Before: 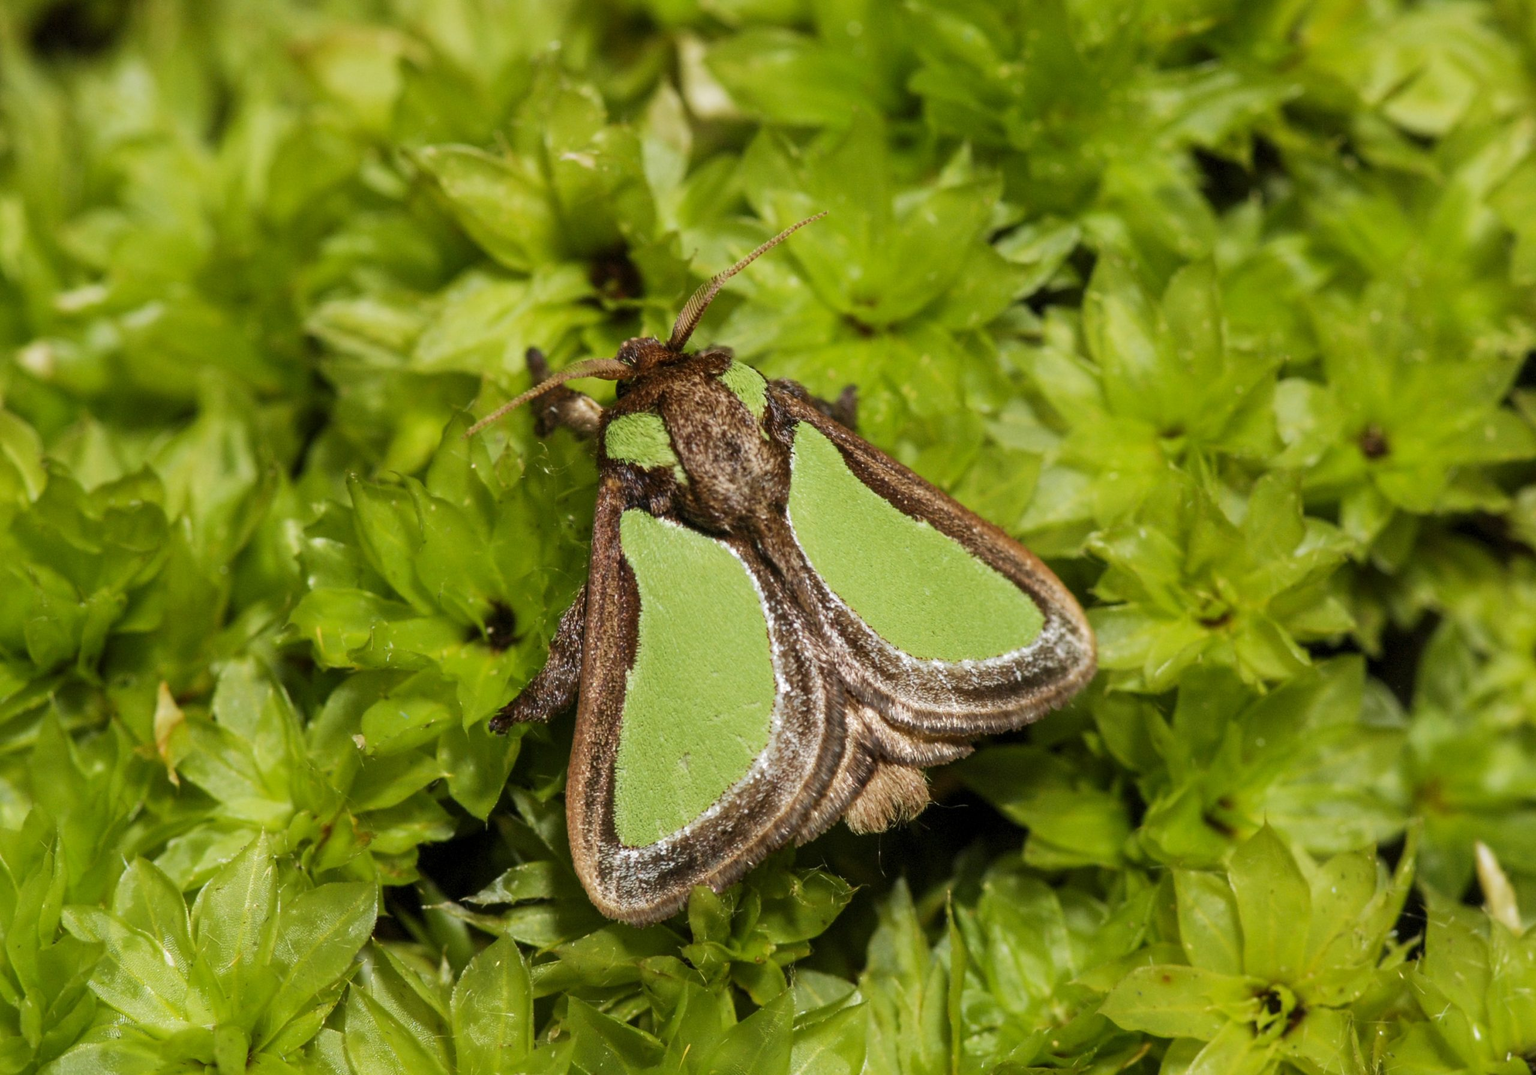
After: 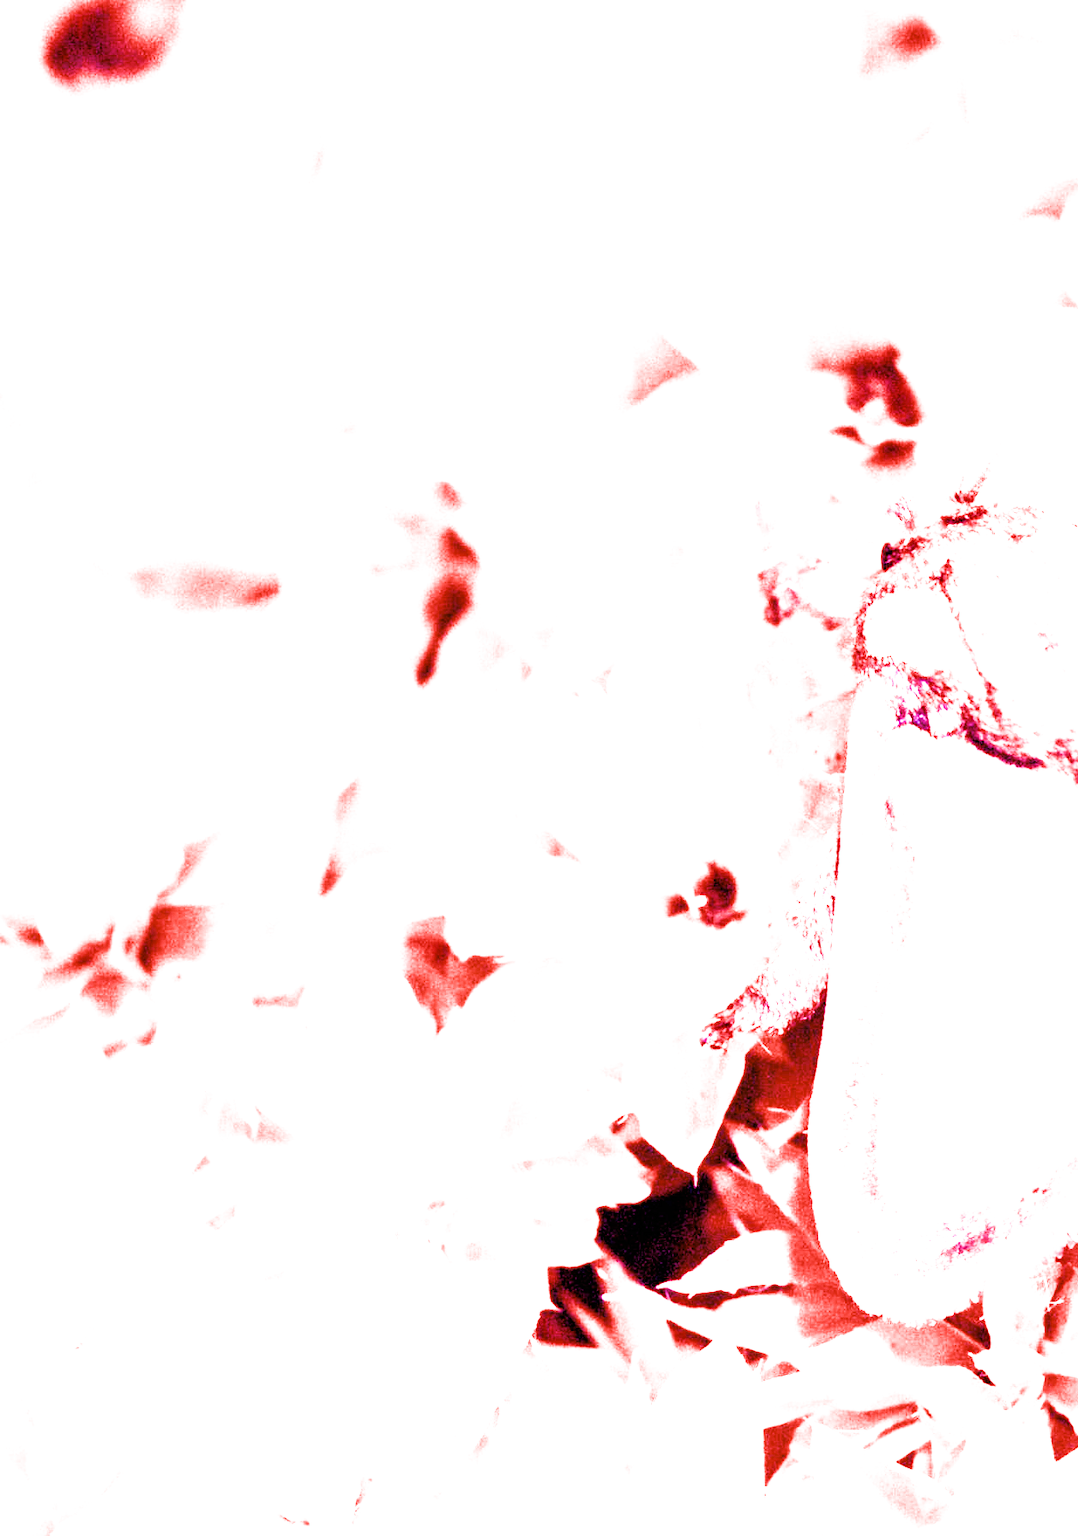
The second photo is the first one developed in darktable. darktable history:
white balance: red 8, blue 8
filmic rgb: black relative exposure -7.92 EV, white relative exposure 4.13 EV, threshold 3 EV, hardness 4.02, latitude 51.22%, contrast 1.013, shadows ↔ highlights balance 5.35%, color science v5 (2021), contrast in shadows safe, contrast in highlights safe, enable highlight reconstruction true
crop and rotate: left 0%, top 0%, right 50.845%
